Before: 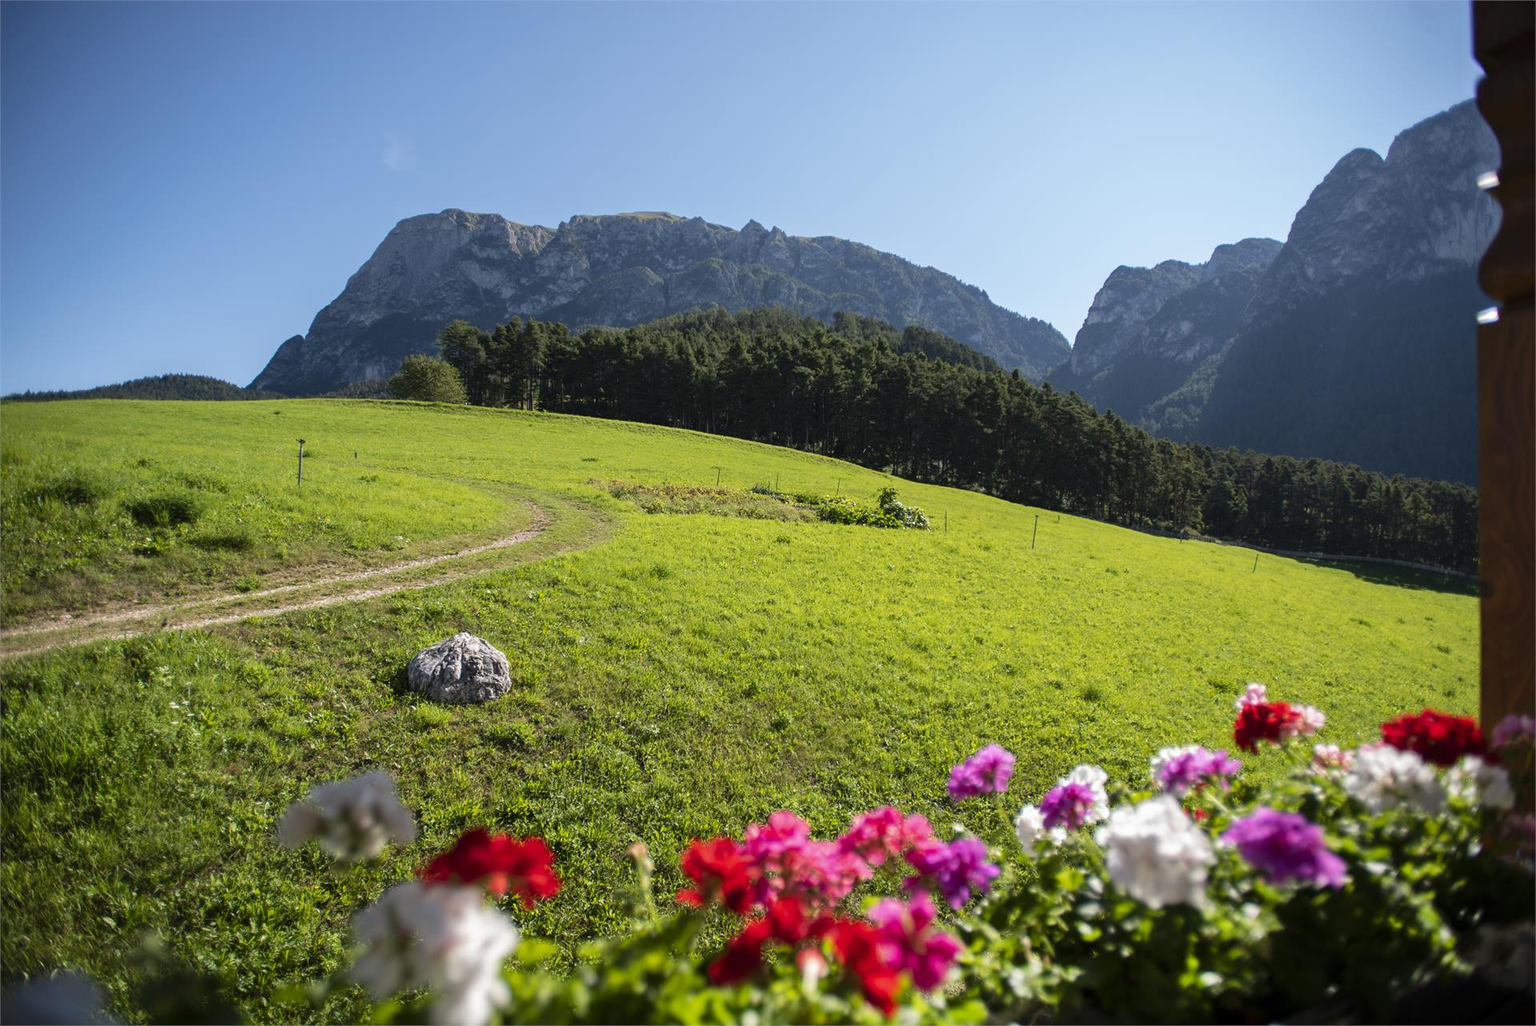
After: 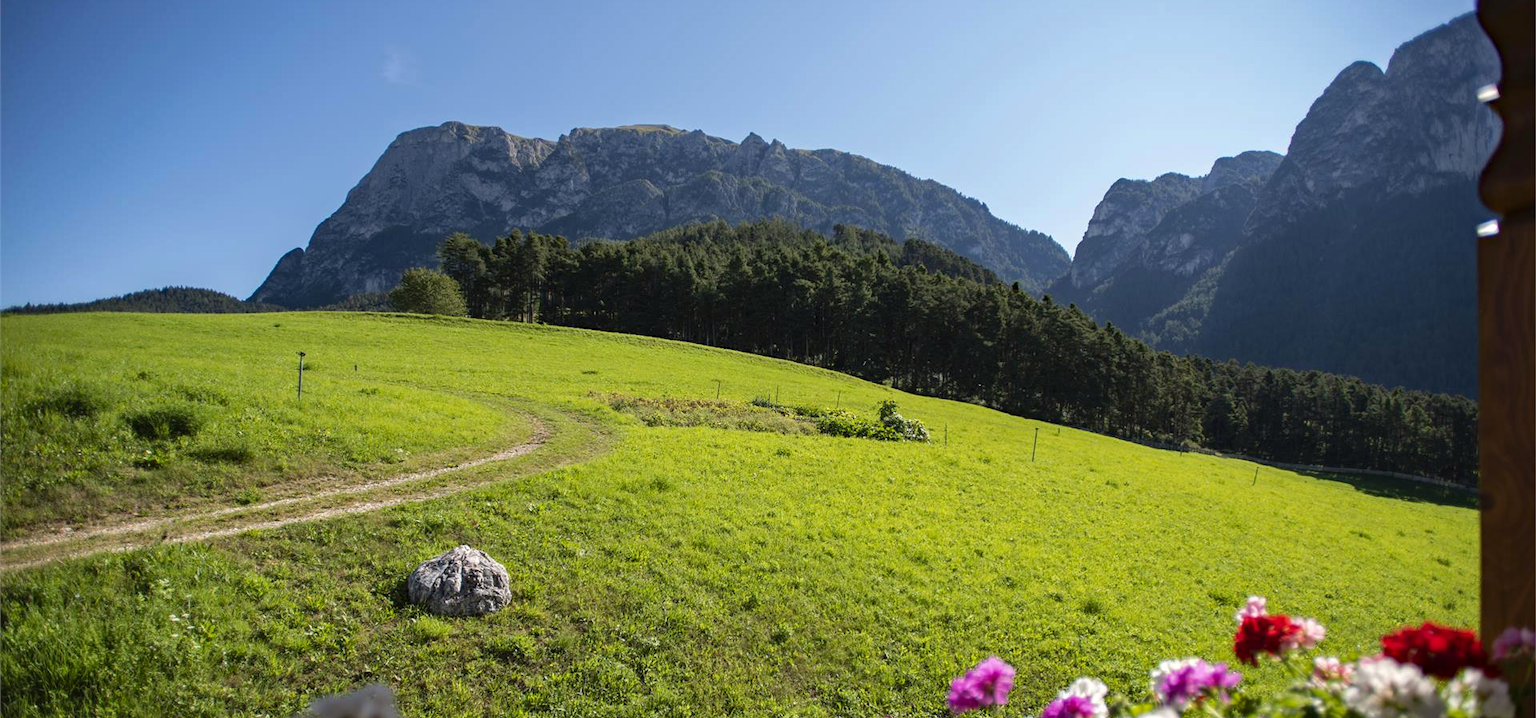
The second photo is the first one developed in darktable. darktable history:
crop and rotate: top 8.514%, bottom 21.409%
haze removal: strength 0.303, distance 0.257, compatibility mode true, adaptive false
